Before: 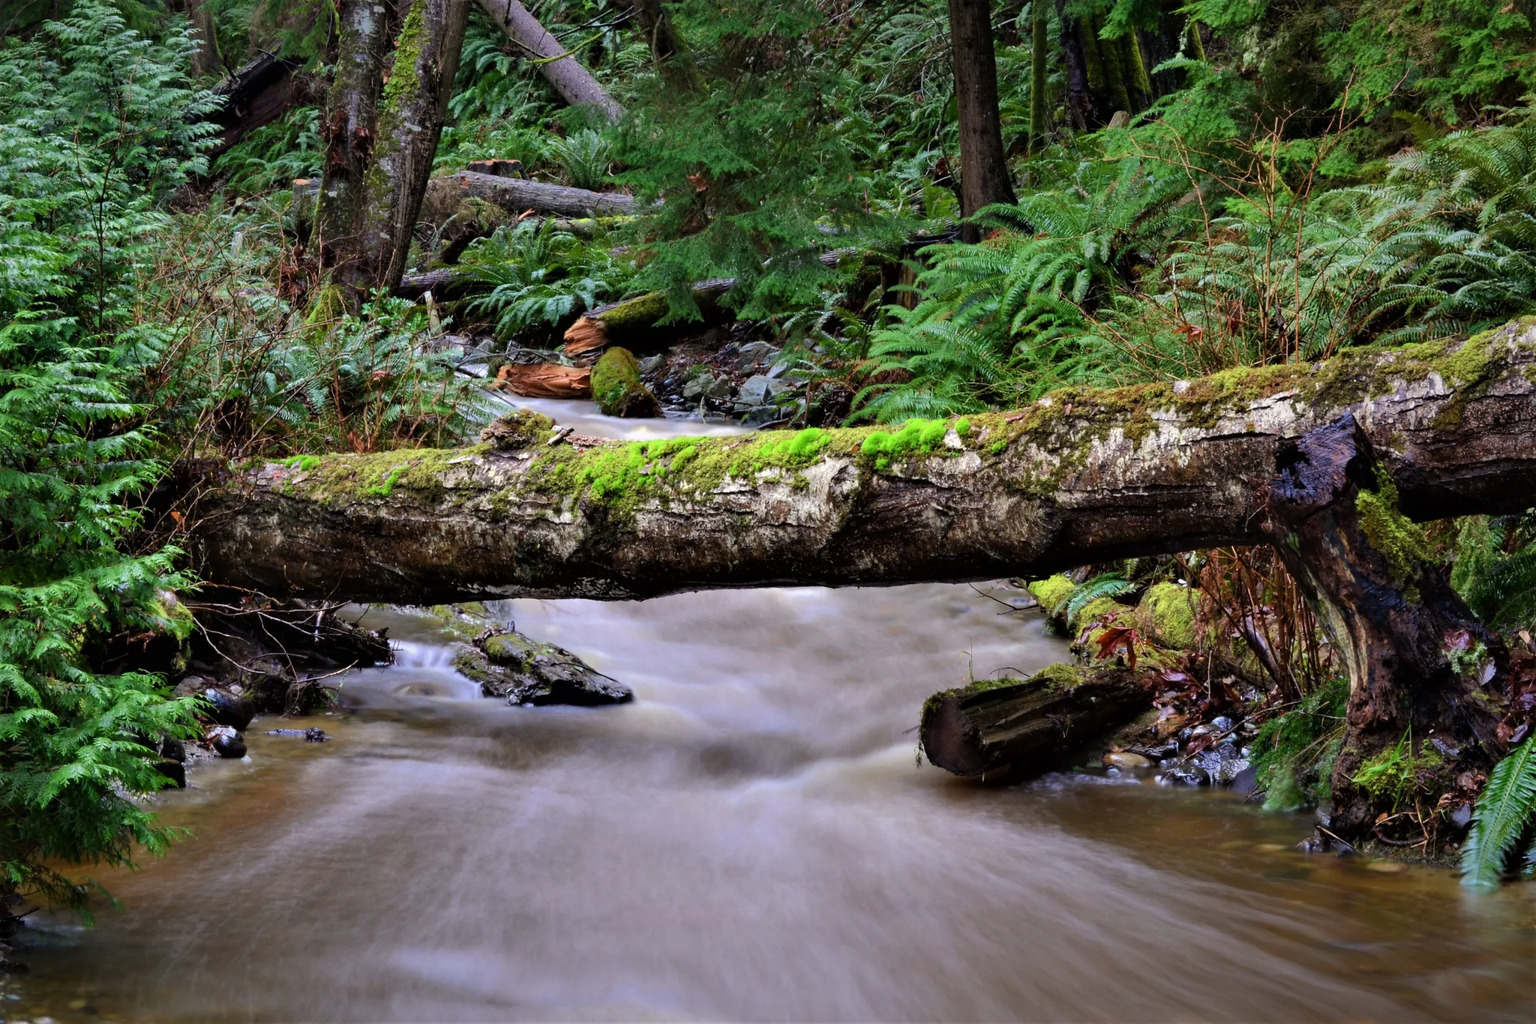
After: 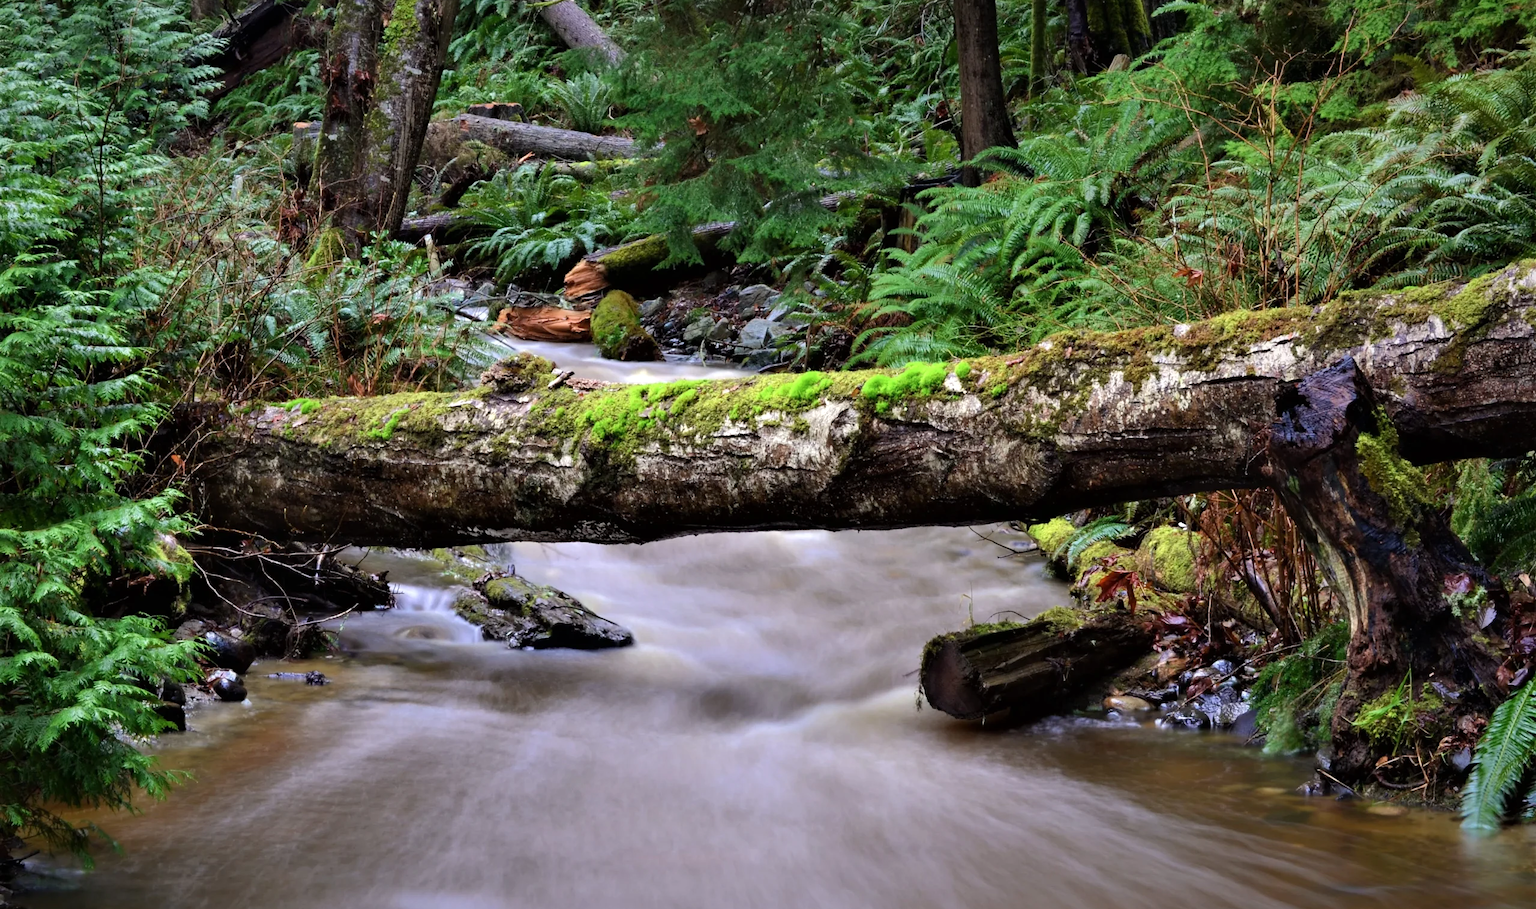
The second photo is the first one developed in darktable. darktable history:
shadows and highlights: shadows -12.5, white point adjustment 4, highlights 28.33
crop and rotate: top 5.609%, bottom 5.609%
